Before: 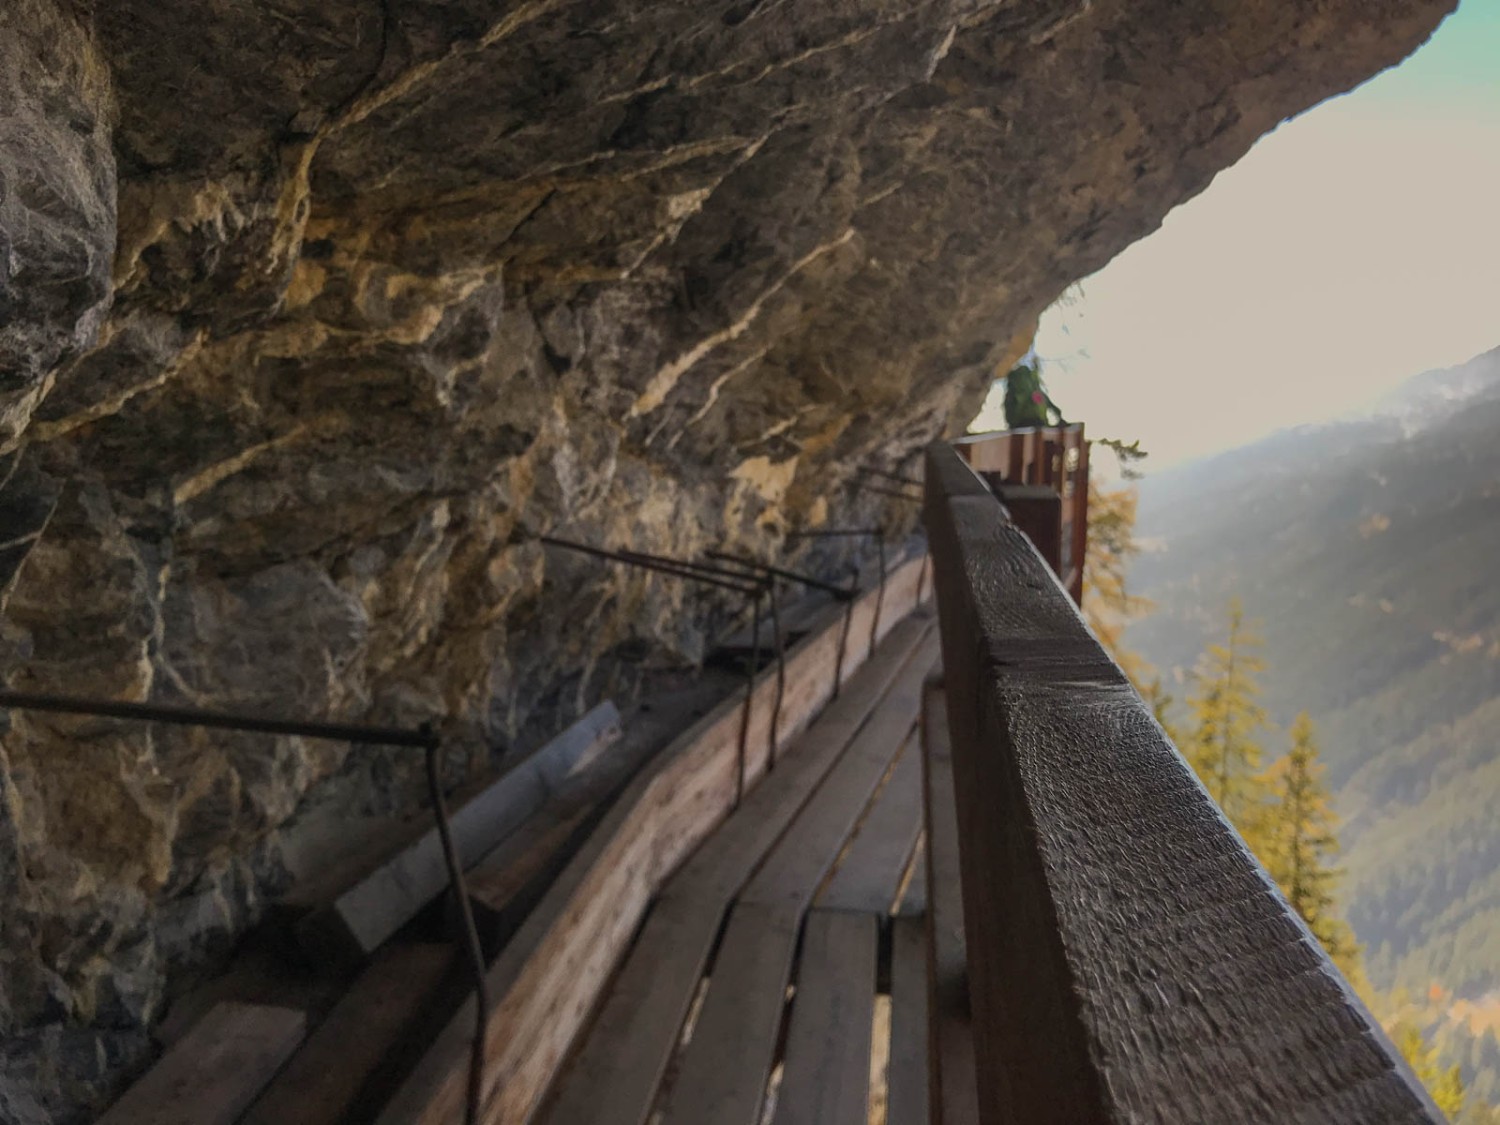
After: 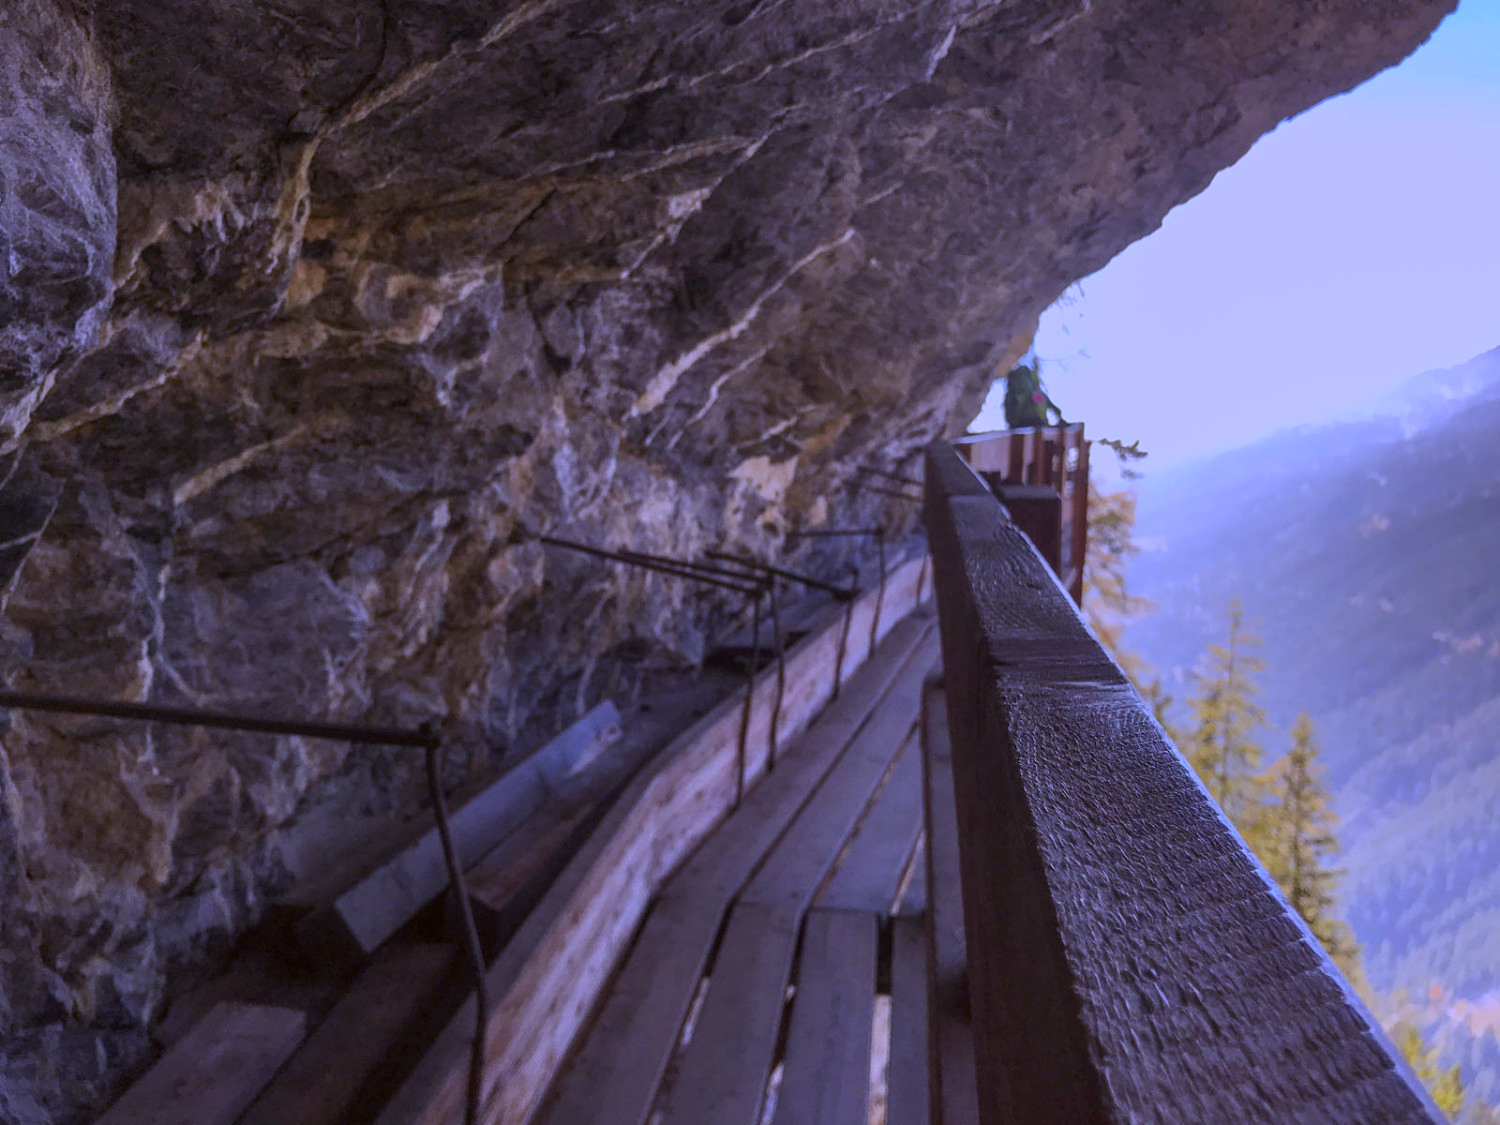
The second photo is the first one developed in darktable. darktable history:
color correction: highlights a* -3.28, highlights b* -6.24, shadows a* 3.1, shadows b* 5.19
white balance: red 0.98, blue 1.61
